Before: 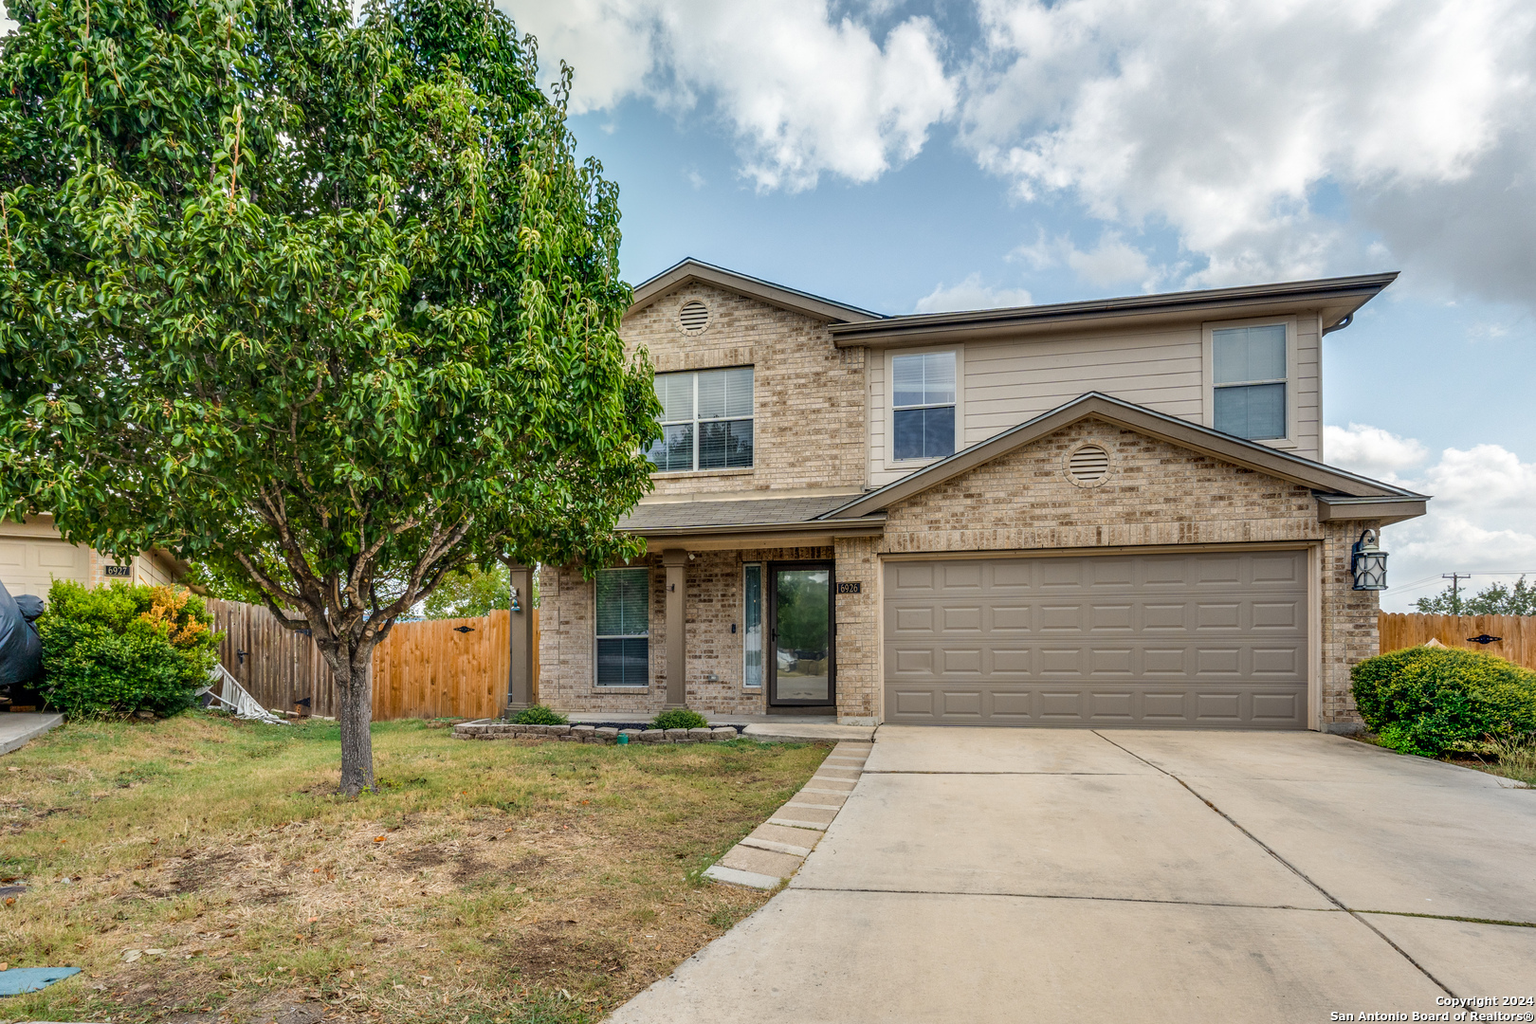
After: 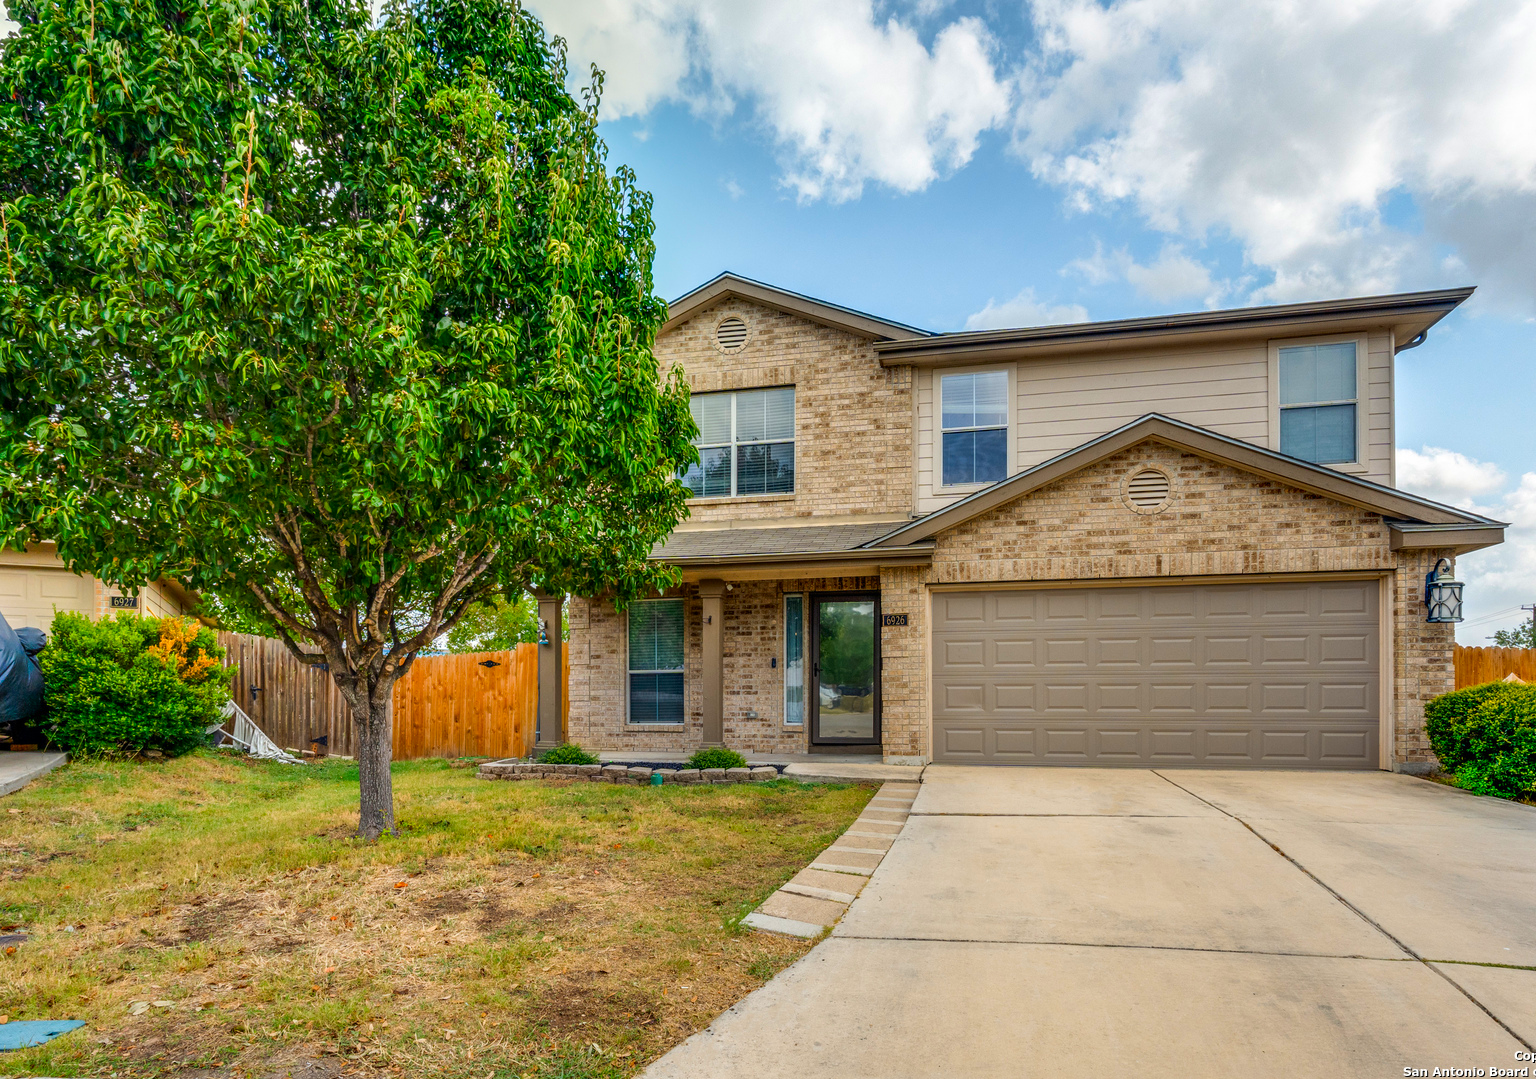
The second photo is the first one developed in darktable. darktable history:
contrast brightness saturation: saturation 0.5
crop and rotate: right 5.167%
rotate and perspective: automatic cropping off
